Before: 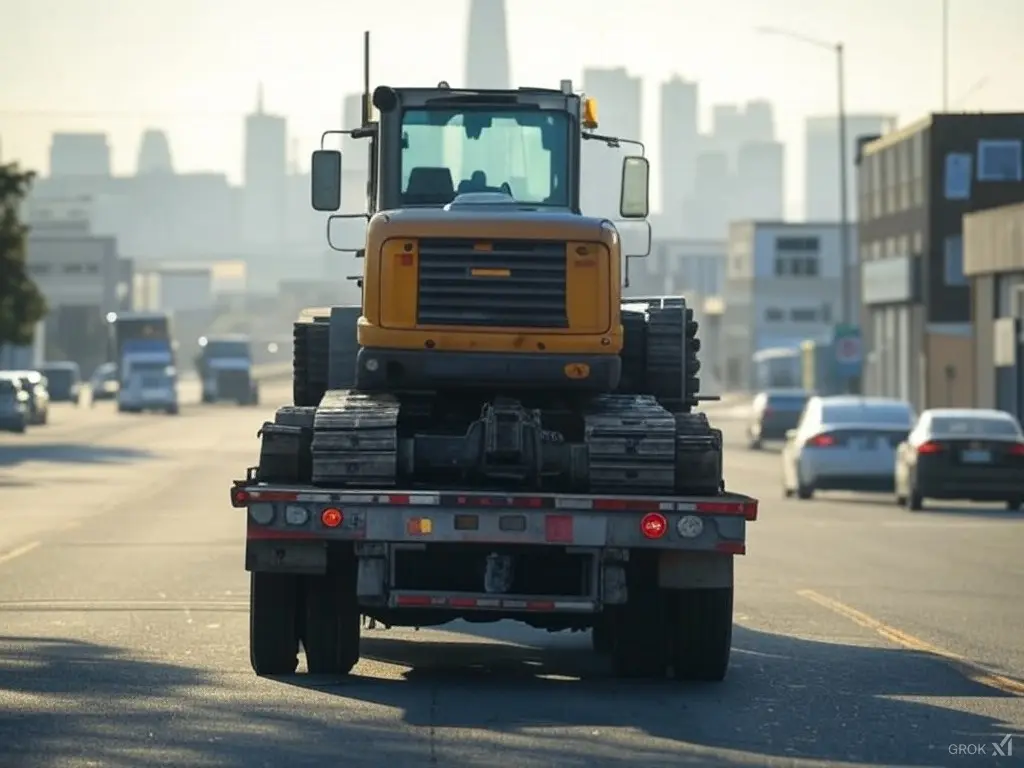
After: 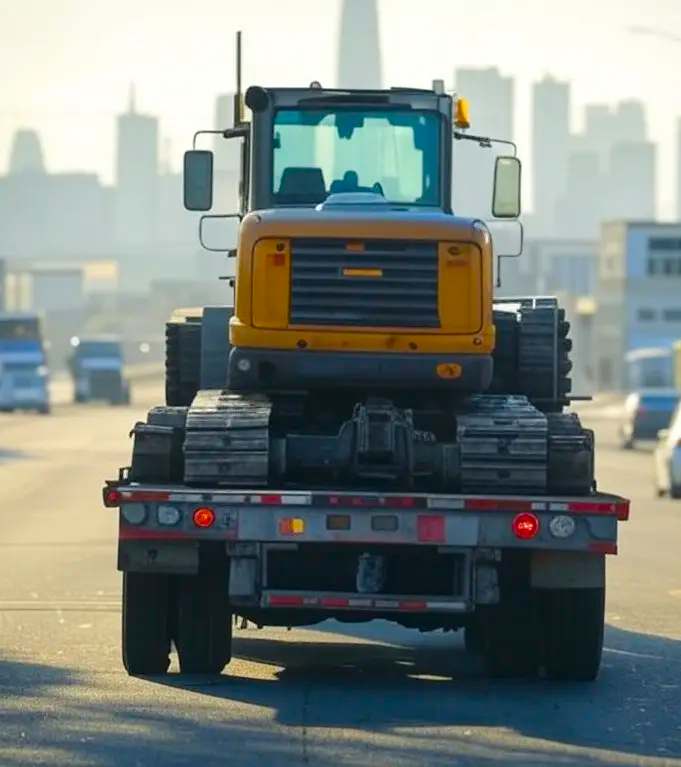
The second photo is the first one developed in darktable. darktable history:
crop and rotate: left 12.551%, right 20.895%
color balance rgb: linear chroma grading › shadows 19.746%, linear chroma grading › highlights 3.444%, linear chroma grading › mid-tones 9.711%, perceptual saturation grading › global saturation 25.527%, perceptual brilliance grading › mid-tones 10.078%, perceptual brilliance grading › shadows 15.7%
